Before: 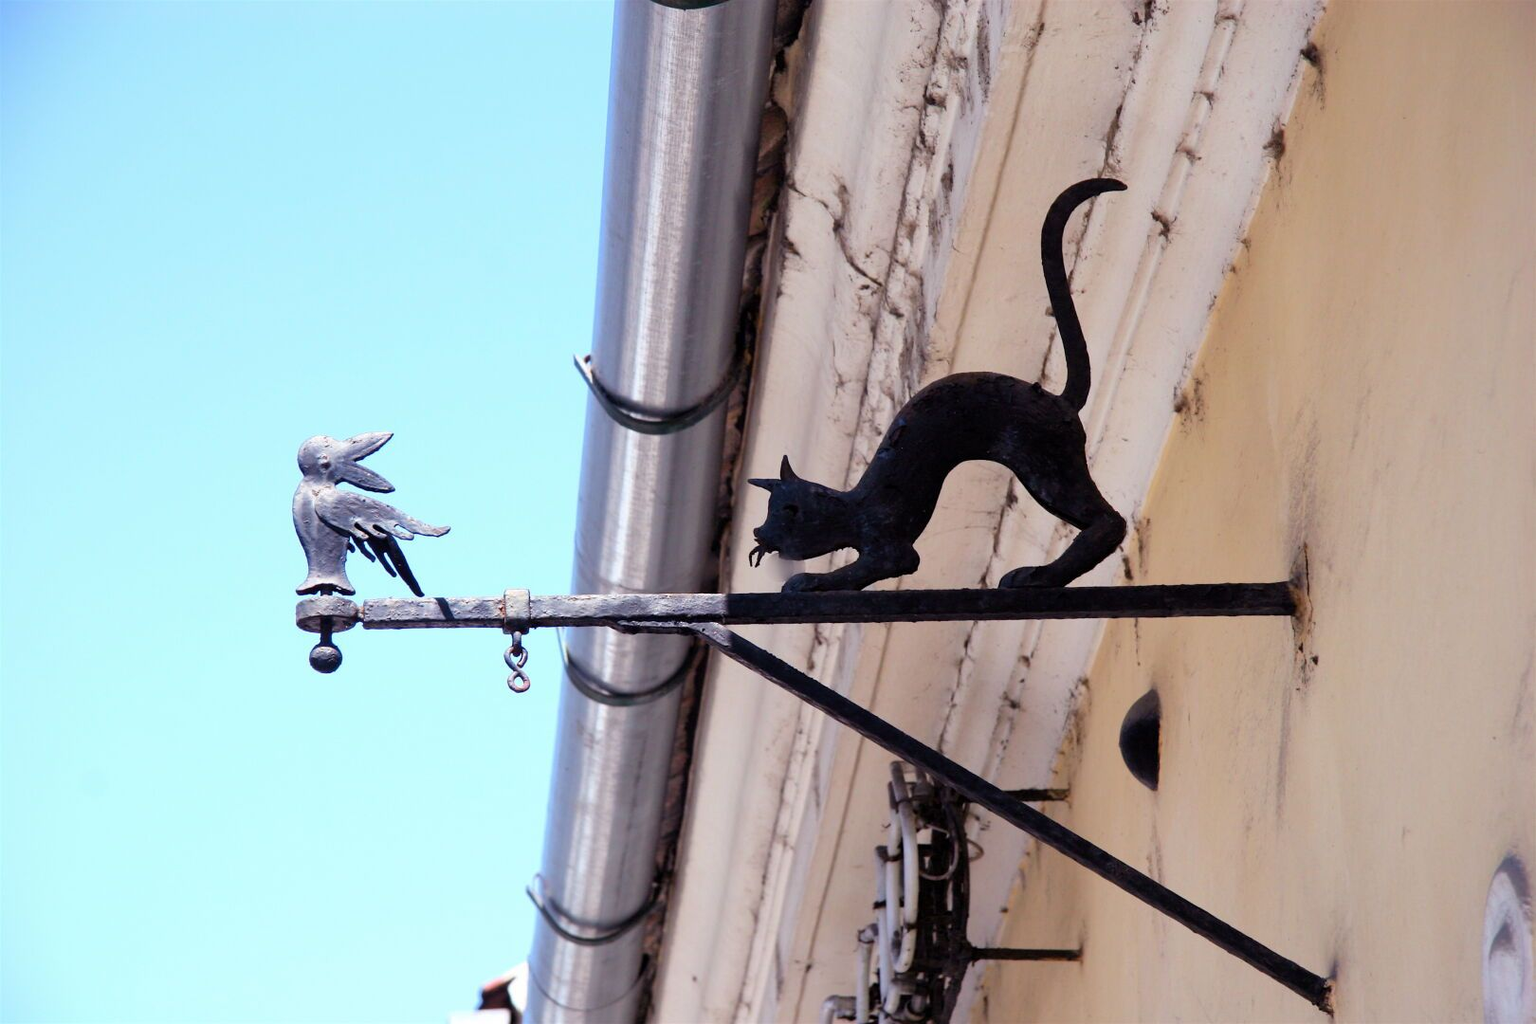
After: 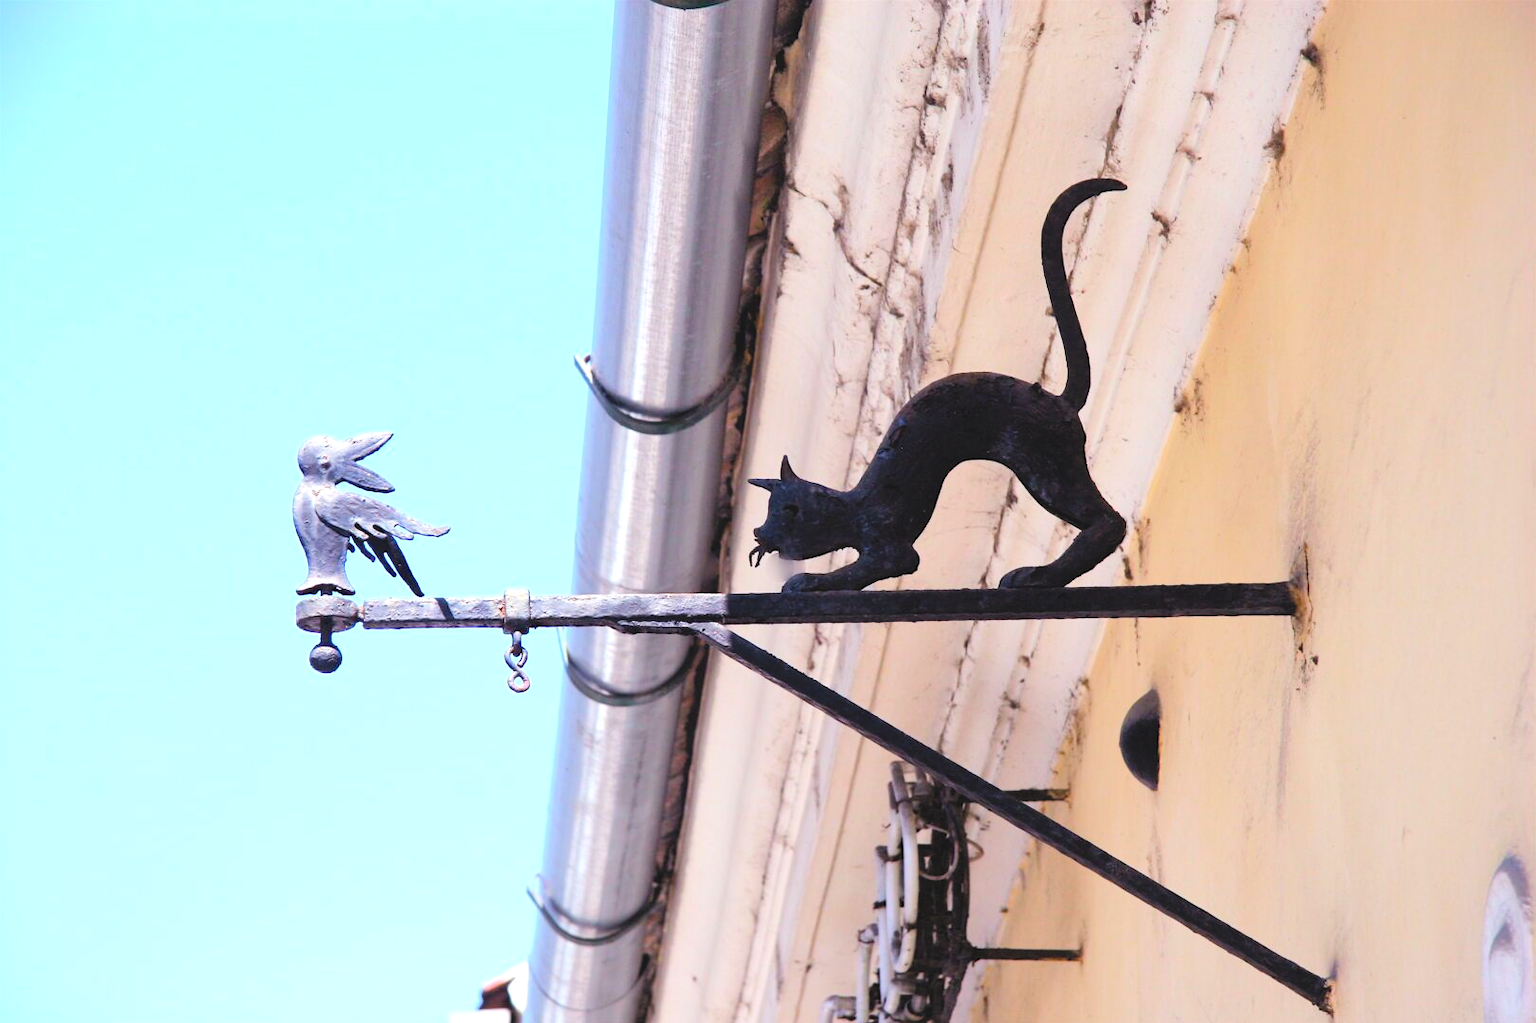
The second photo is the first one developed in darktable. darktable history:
crop: bottom 0.058%
contrast brightness saturation: brightness 0.282
tone equalizer: -8 EV -0.433 EV, -7 EV -0.356 EV, -6 EV -0.305 EV, -5 EV -0.196 EV, -3 EV 0.255 EV, -2 EV 0.332 EV, -1 EV 0.367 EV, +0 EV 0.442 EV, edges refinement/feathering 500, mask exposure compensation -1.57 EV, preserve details no
color balance rgb: global offset › luminance 0.246%, perceptual saturation grading › global saturation 27.567%, perceptual saturation grading › highlights -25.353%, perceptual saturation grading › shadows 25.224%, global vibrance 20%
